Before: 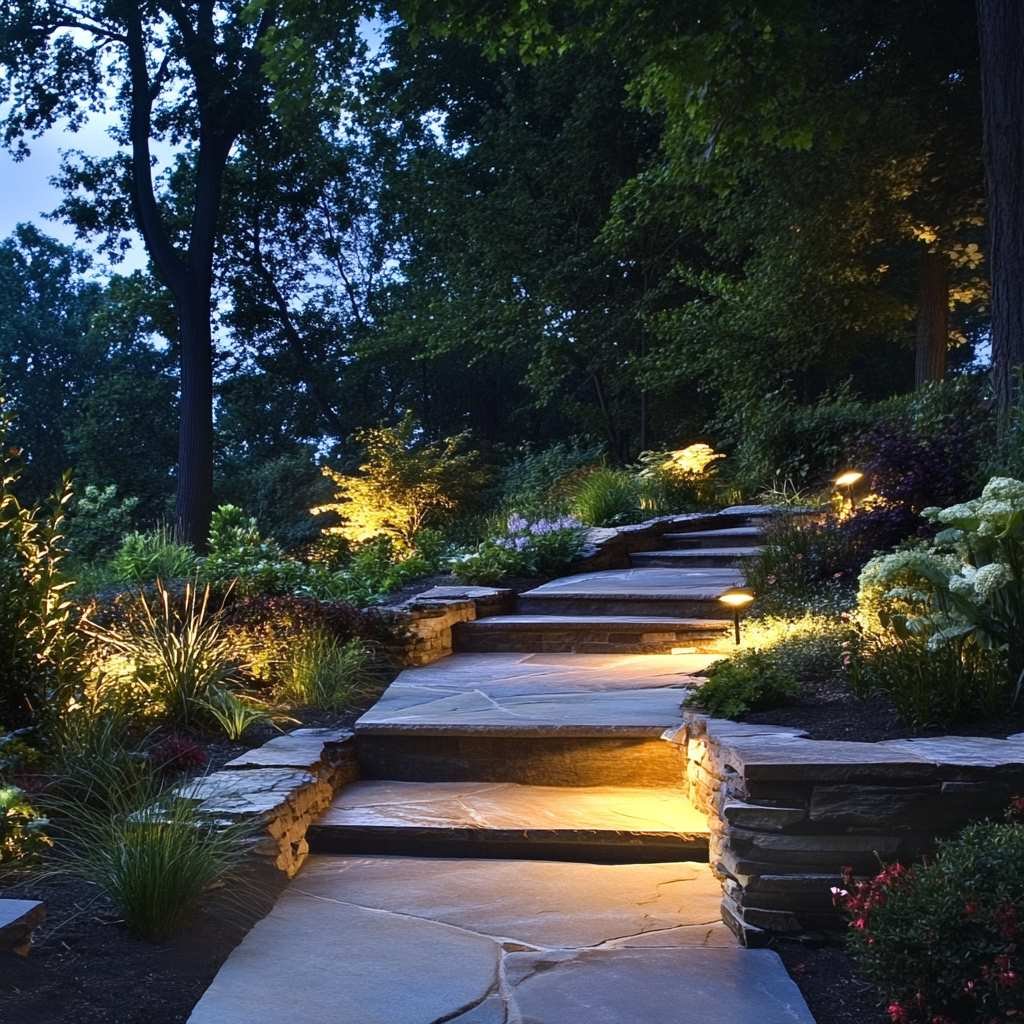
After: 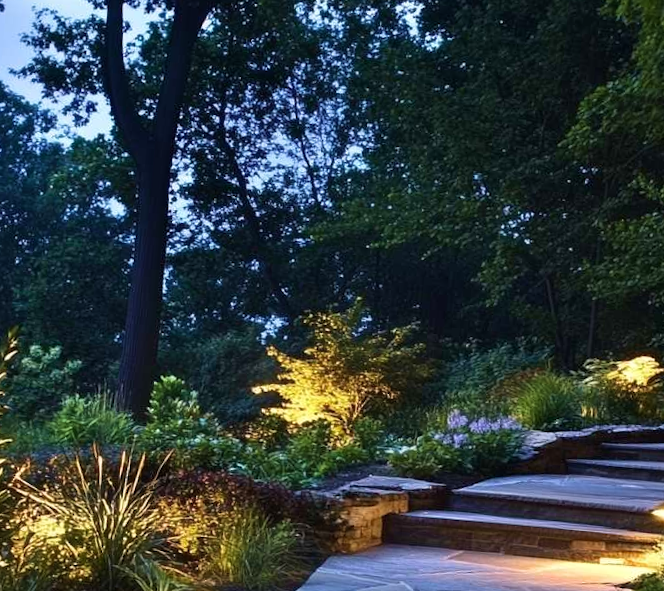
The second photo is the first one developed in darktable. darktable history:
velvia: on, module defaults
crop and rotate: angle -4.99°, left 2.122%, top 6.945%, right 27.566%, bottom 30.519%
tone equalizer: on, module defaults
